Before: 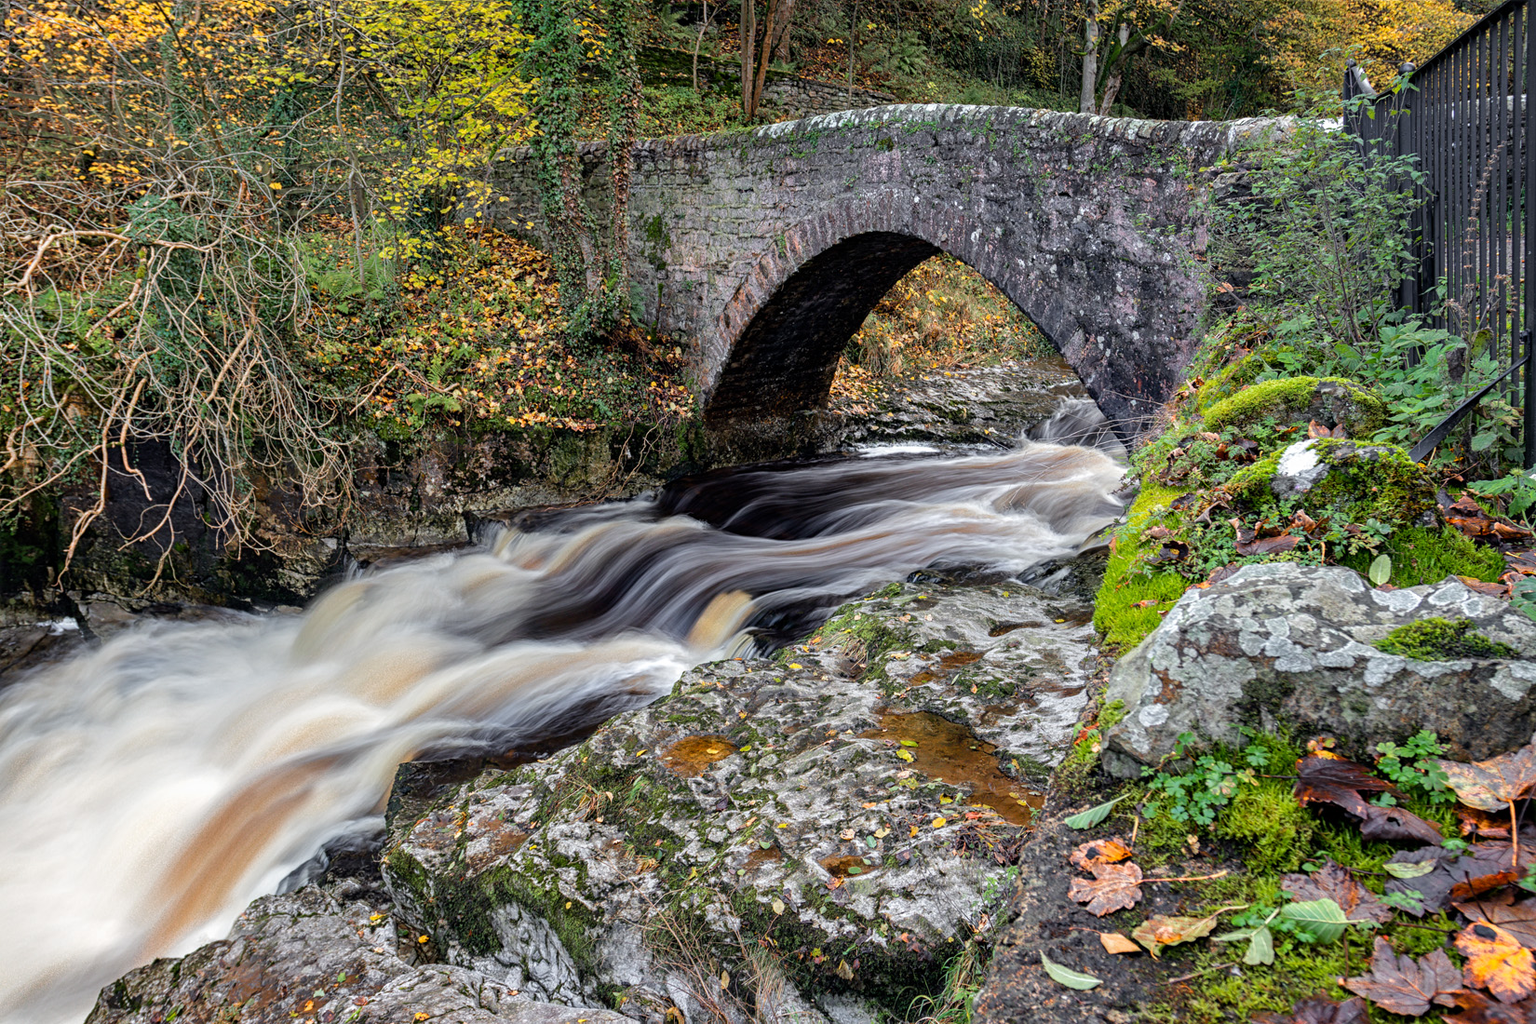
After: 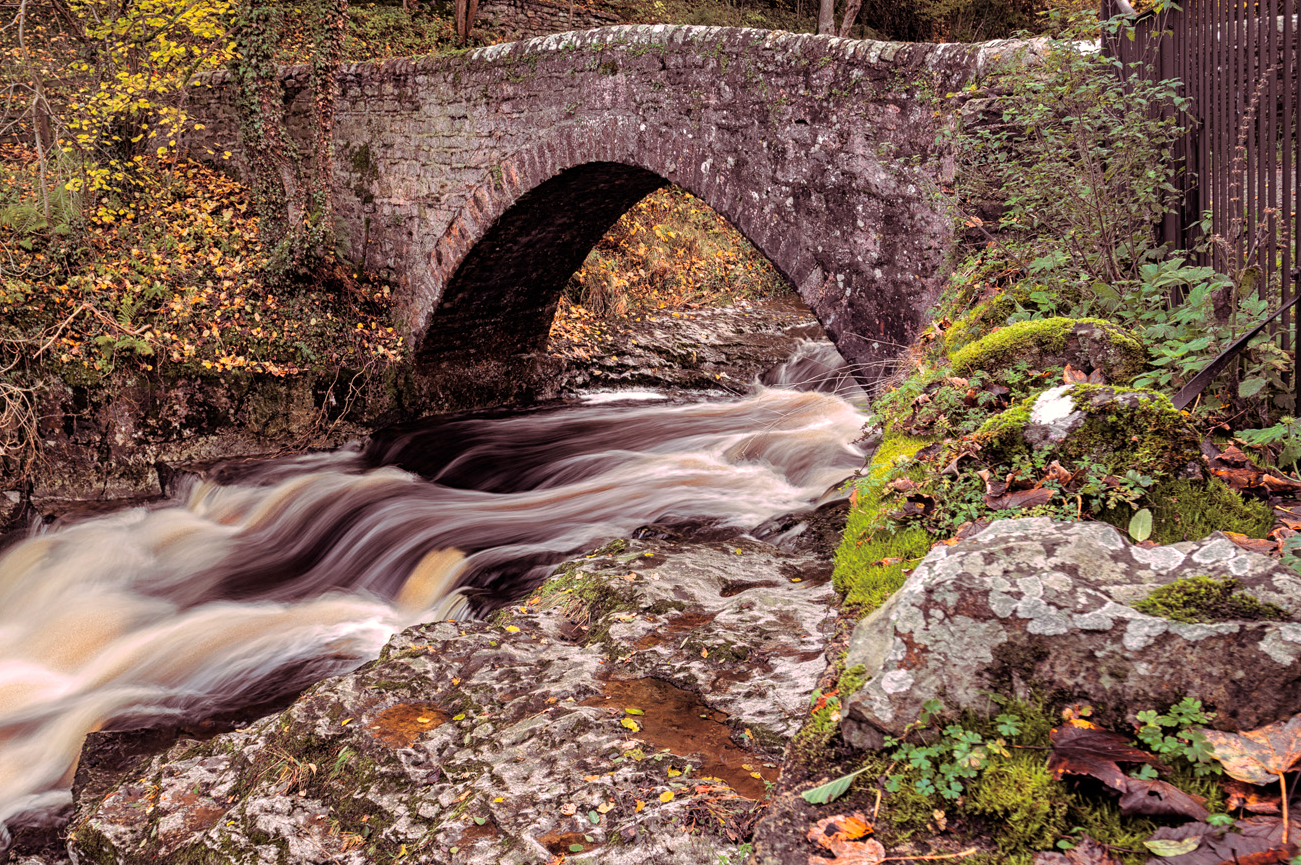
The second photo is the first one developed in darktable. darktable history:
crop and rotate: left 20.74%, top 7.912%, right 0.375%, bottom 13.378%
split-toning: highlights › hue 298.8°, highlights › saturation 0.73, compress 41.76%
white balance: red 1.127, blue 0.943
